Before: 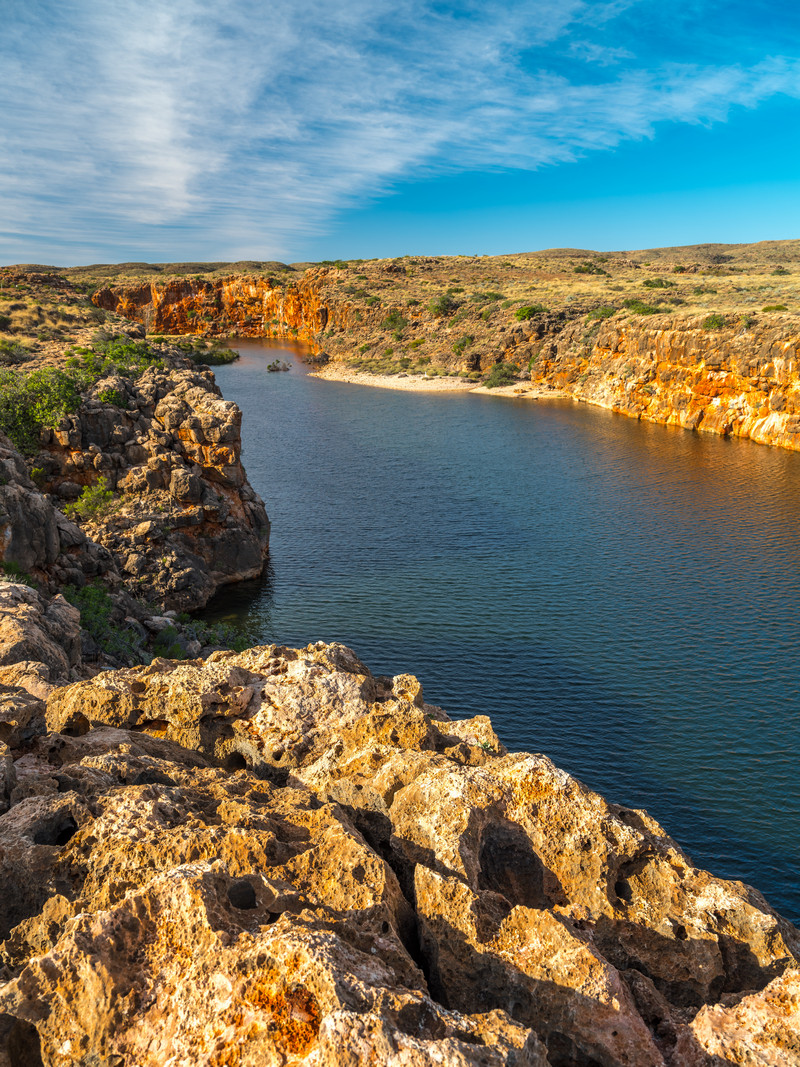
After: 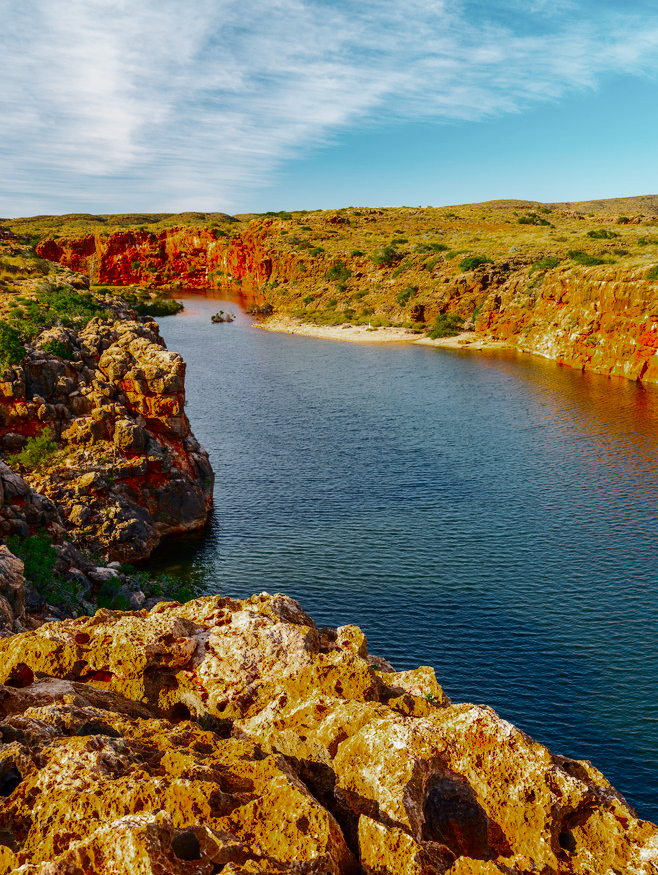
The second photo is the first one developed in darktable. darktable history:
exposure: exposure 0.6 EV, compensate highlight preservation false
contrast brightness saturation: contrast 0.126, brightness -0.238, saturation 0.149
crop and rotate: left 7.112%, top 4.686%, right 10.577%, bottom 13.26%
color balance rgb: highlights gain › chroma 0.25%, highlights gain › hue 331.28°, linear chroma grading › shadows -7.177%, linear chroma grading › highlights -6.617%, linear chroma grading › global chroma -10.448%, linear chroma grading › mid-tones -7.749%, perceptual saturation grading › global saturation 25.116%, contrast -29.765%
base curve: curves: ch0 [(0, 0) (0.036, 0.025) (0.121, 0.166) (0.206, 0.329) (0.605, 0.79) (1, 1)], preserve colors none
tone curve: curves: ch0 [(0, 0) (0.003, 0.003) (0.011, 0.01) (0.025, 0.023) (0.044, 0.041) (0.069, 0.064) (0.1, 0.092) (0.136, 0.125) (0.177, 0.163) (0.224, 0.207) (0.277, 0.255) (0.335, 0.309) (0.399, 0.375) (0.468, 0.459) (0.543, 0.548) (0.623, 0.629) (0.709, 0.716) (0.801, 0.808) (0.898, 0.911) (1, 1)], color space Lab, independent channels, preserve colors none
color zones: curves: ch0 [(0, 0.48) (0.209, 0.398) (0.305, 0.332) (0.429, 0.493) (0.571, 0.5) (0.714, 0.5) (0.857, 0.5) (1, 0.48)]; ch1 [(0, 0.633) (0.143, 0.586) (0.286, 0.489) (0.429, 0.448) (0.571, 0.31) (0.714, 0.335) (0.857, 0.492) (1, 0.633)]; ch2 [(0, 0.448) (0.143, 0.498) (0.286, 0.5) (0.429, 0.5) (0.571, 0.5) (0.714, 0.5) (0.857, 0.5) (1, 0.448)]
